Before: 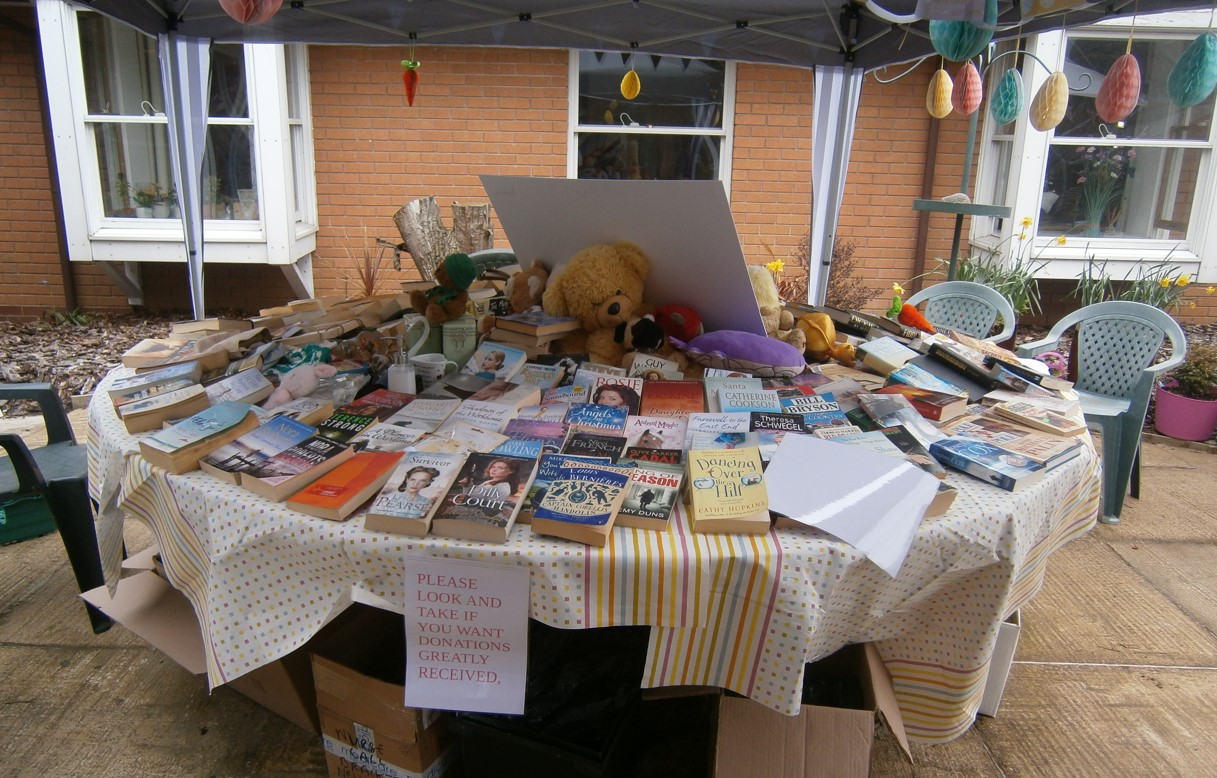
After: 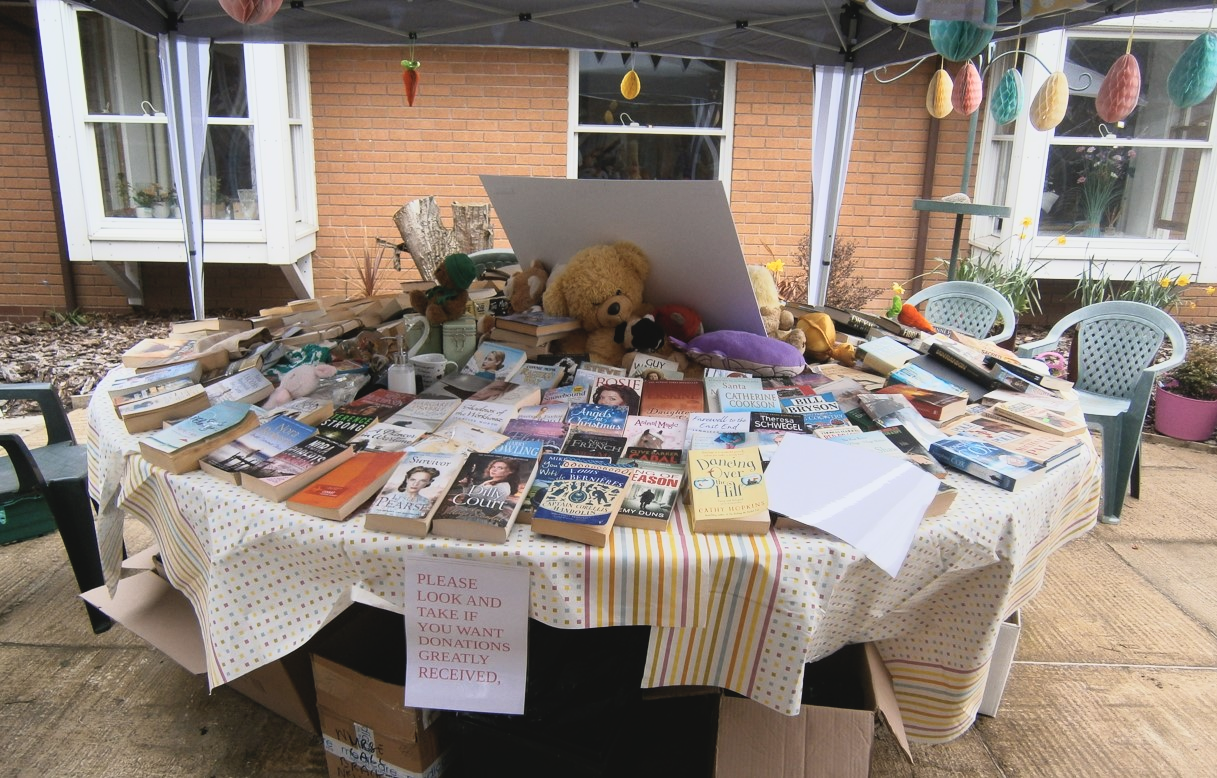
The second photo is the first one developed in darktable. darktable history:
color zones: curves: ch1 [(0, 0.469) (0.001, 0.469) (0.12, 0.446) (0.248, 0.469) (0.5, 0.5) (0.748, 0.5) (0.999, 0.469) (1, 0.469)]
base curve: curves: ch0 [(0, 0) (0.005, 0.002) (0.193, 0.295) (0.399, 0.664) (0.75, 0.928) (1, 1)]
contrast brightness saturation: contrast -0.1, saturation -0.1
